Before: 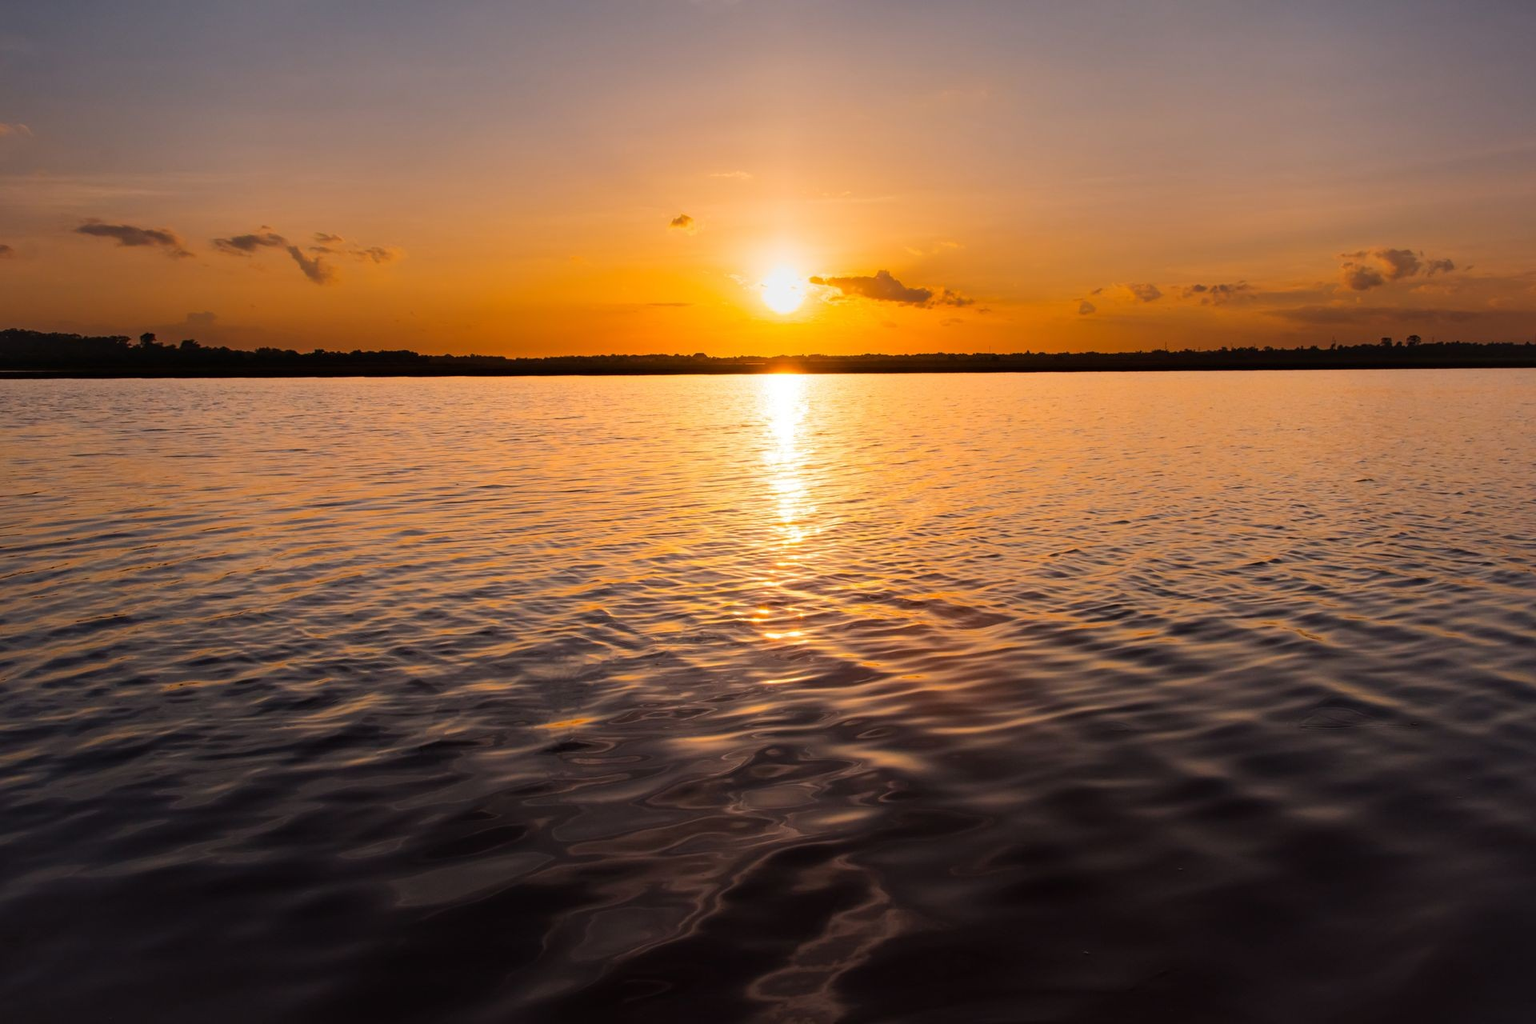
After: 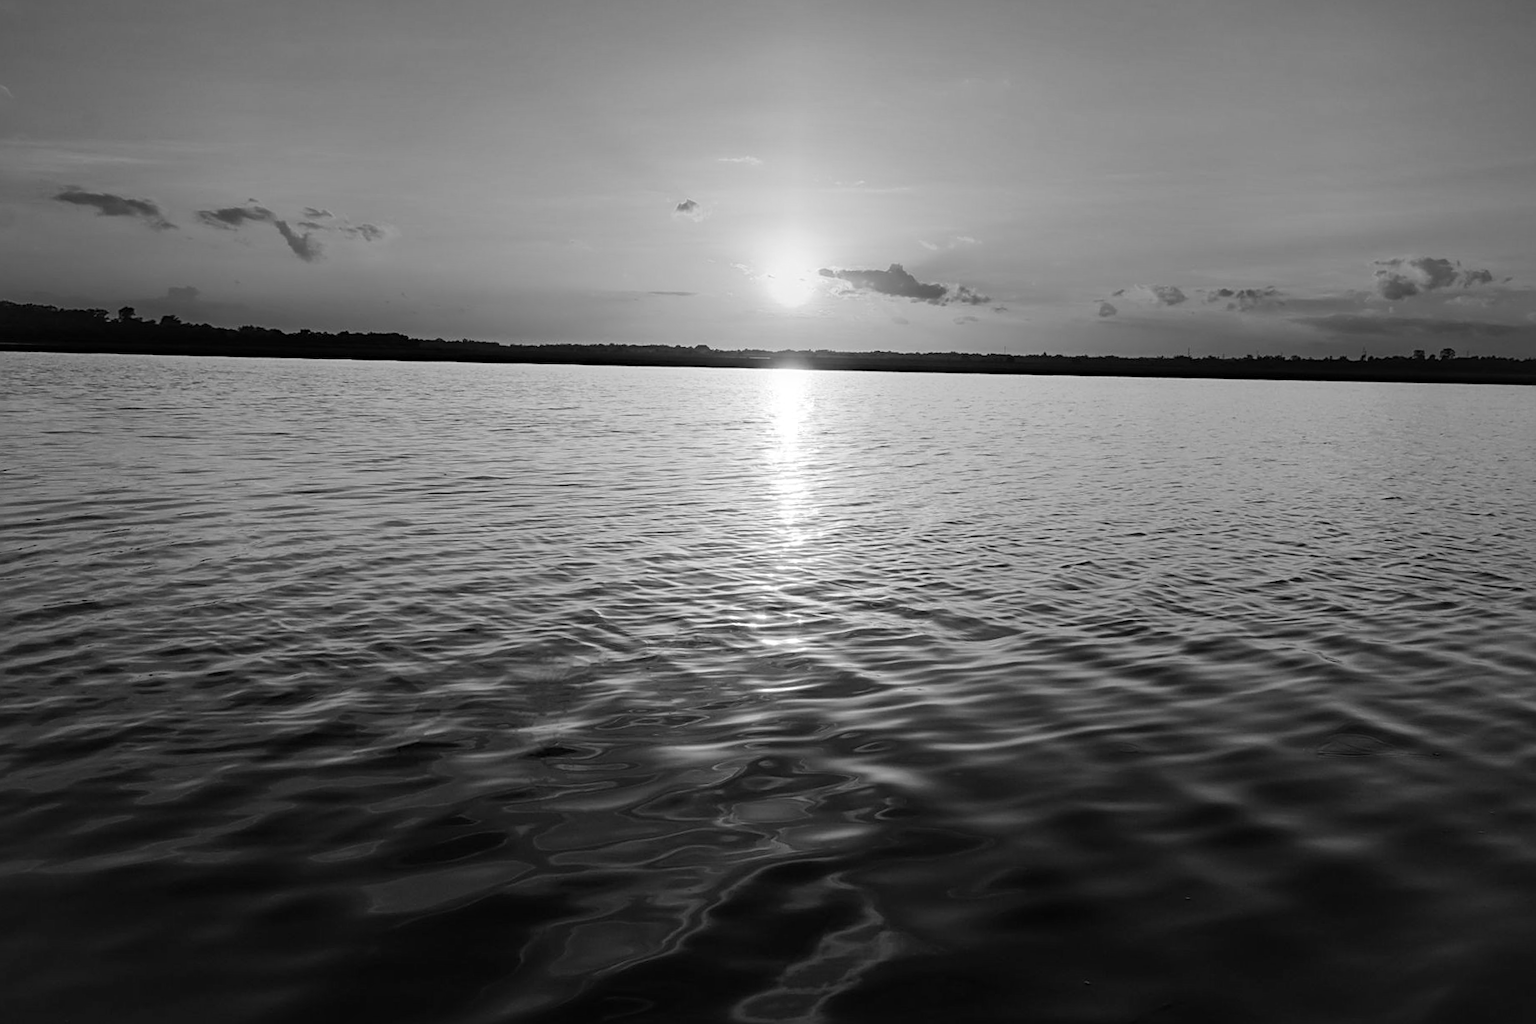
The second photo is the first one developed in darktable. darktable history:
local contrast: mode bilateral grid, contrast 10, coarseness 25, detail 115%, midtone range 0.2
crop and rotate: angle -1.69°
monochrome: on, module defaults
tone equalizer: on, module defaults
sharpen: on, module defaults
